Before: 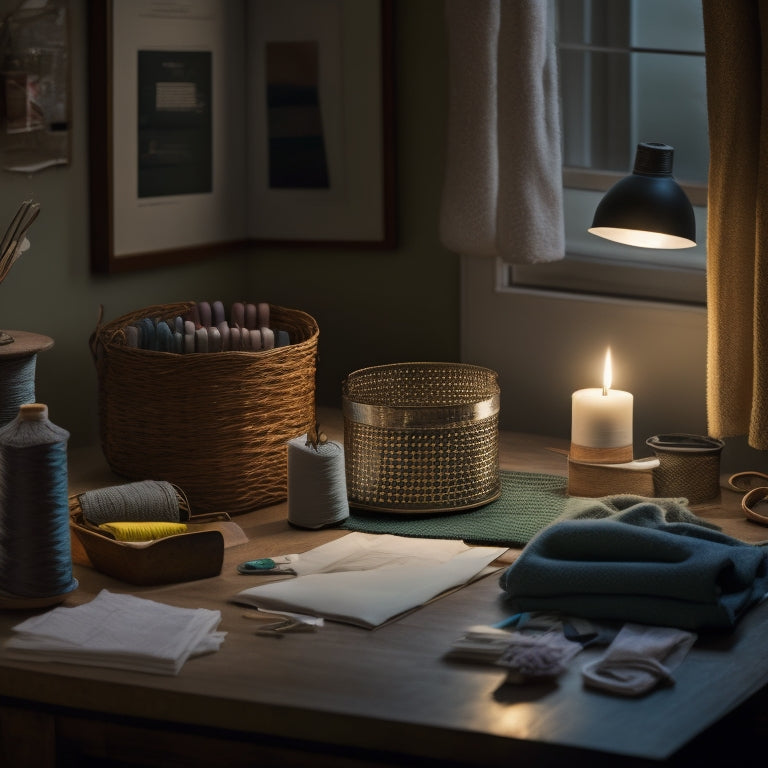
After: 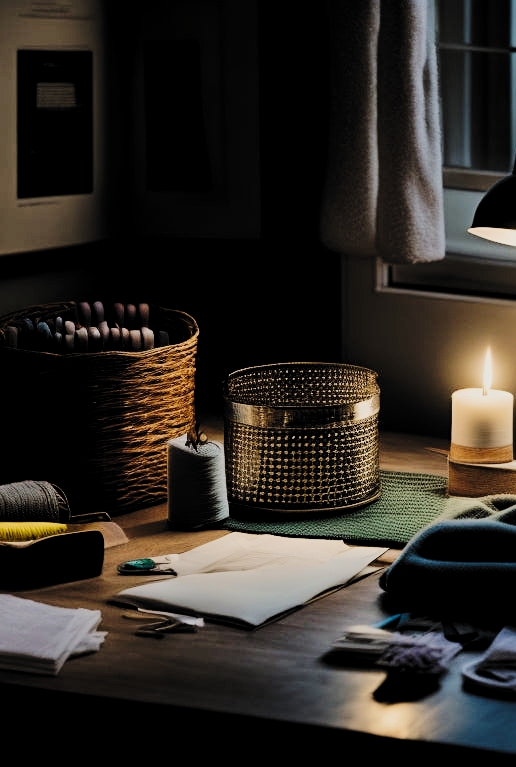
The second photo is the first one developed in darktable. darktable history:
tone curve: curves: ch0 [(0.014, 0) (0.13, 0.09) (0.227, 0.211) (0.33, 0.395) (0.494, 0.615) (0.662, 0.76) (0.795, 0.846) (1, 0.969)]; ch1 [(0, 0) (0.366, 0.367) (0.447, 0.416) (0.473, 0.484) (0.504, 0.502) (0.525, 0.518) (0.564, 0.601) (0.634, 0.66) (0.746, 0.804) (1, 1)]; ch2 [(0, 0) (0.333, 0.346) (0.375, 0.375) (0.424, 0.43) (0.476, 0.498) (0.496, 0.505) (0.517, 0.522) (0.548, 0.548) (0.579, 0.618) (0.651, 0.674) (0.688, 0.728) (1, 1)], preserve colors none
velvia: on, module defaults
filmic rgb: black relative exposure -5.12 EV, white relative exposure 3.99 EV, hardness 2.88, contrast 1.197, highlights saturation mix -31.15%, color science v6 (2022)
exposure: exposure 0.081 EV, compensate highlight preservation false
crop and rotate: left 15.72%, right 17.075%
sharpen: amount 0.207
